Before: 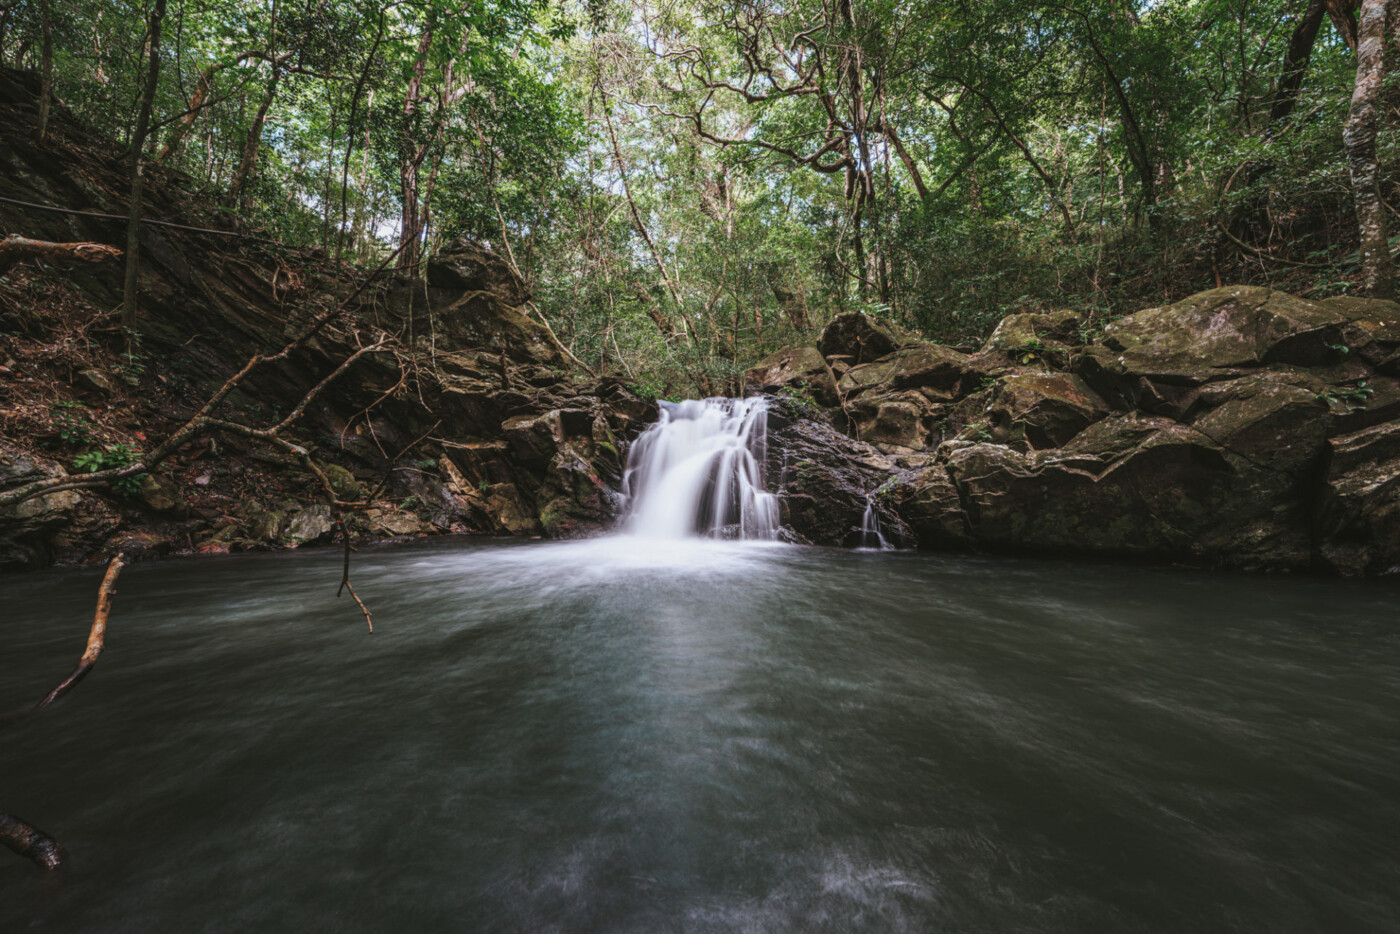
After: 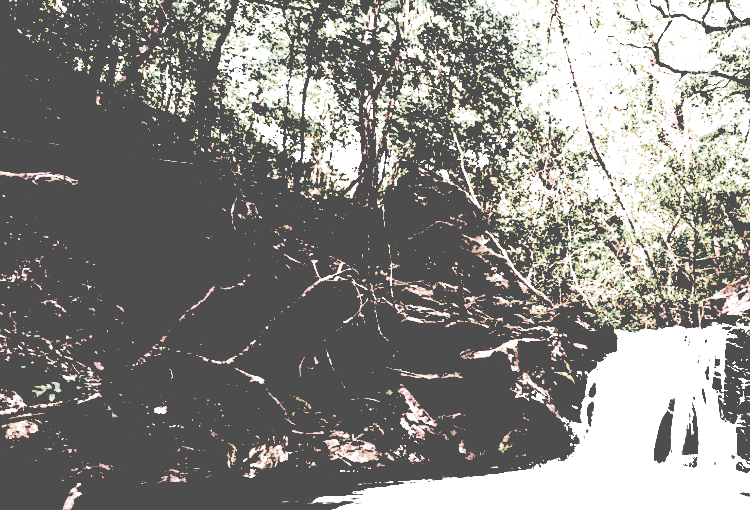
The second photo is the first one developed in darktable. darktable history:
color zones: curves: ch0 [(0, 0.613) (0.01, 0.613) (0.245, 0.448) (0.498, 0.529) (0.642, 0.665) (0.879, 0.777) (0.99, 0.613)]; ch1 [(0, 0.035) (0.121, 0.189) (0.259, 0.197) (0.415, 0.061) (0.589, 0.022) (0.732, 0.022) (0.857, 0.026) (0.991, 0.053)]
exposure: black level correction 0.1, exposure 2.909 EV, compensate exposure bias true, compensate highlight preservation false
crop and rotate: left 3.051%, top 7.628%, right 43.316%, bottom 37.768%
tone curve: curves: ch0 [(0, 0) (0.003, 0.319) (0.011, 0.319) (0.025, 0.323) (0.044, 0.323) (0.069, 0.327) (0.1, 0.33) (0.136, 0.338) (0.177, 0.348) (0.224, 0.361) (0.277, 0.374) (0.335, 0.398) (0.399, 0.444) (0.468, 0.516) (0.543, 0.595) (0.623, 0.694) (0.709, 0.793) (0.801, 0.883) (0.898, 0.942) (1, 1)], preserve colors none
filmic rgb: black relative exposure -7.65 EV, white relative exposure 4.56 EV, hardness 3.61, contrast 0.995
color calibration: output R [1.107, -0.012, -0.003, 0], output B [0, 0, 1.308, 0], x 0.37, y 0.382, temperature 4305.78 K
color balance rgb: global offset › luminance 1.973%, perceptual saturation grading › global saturation 31.039%, global vibrance 20%
